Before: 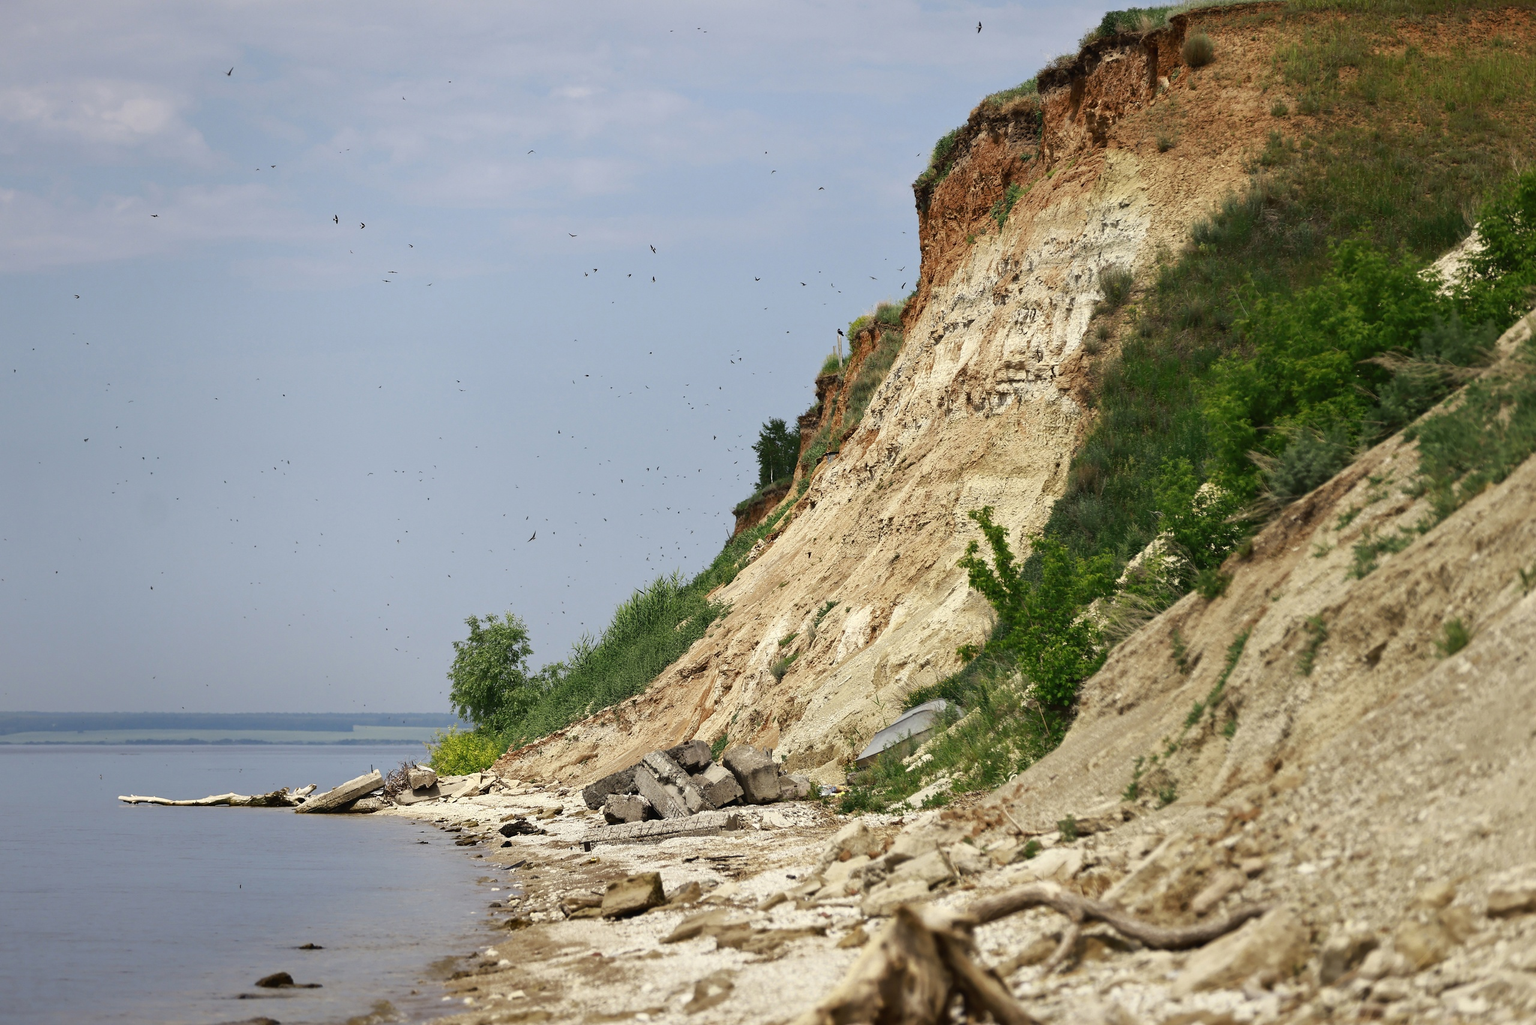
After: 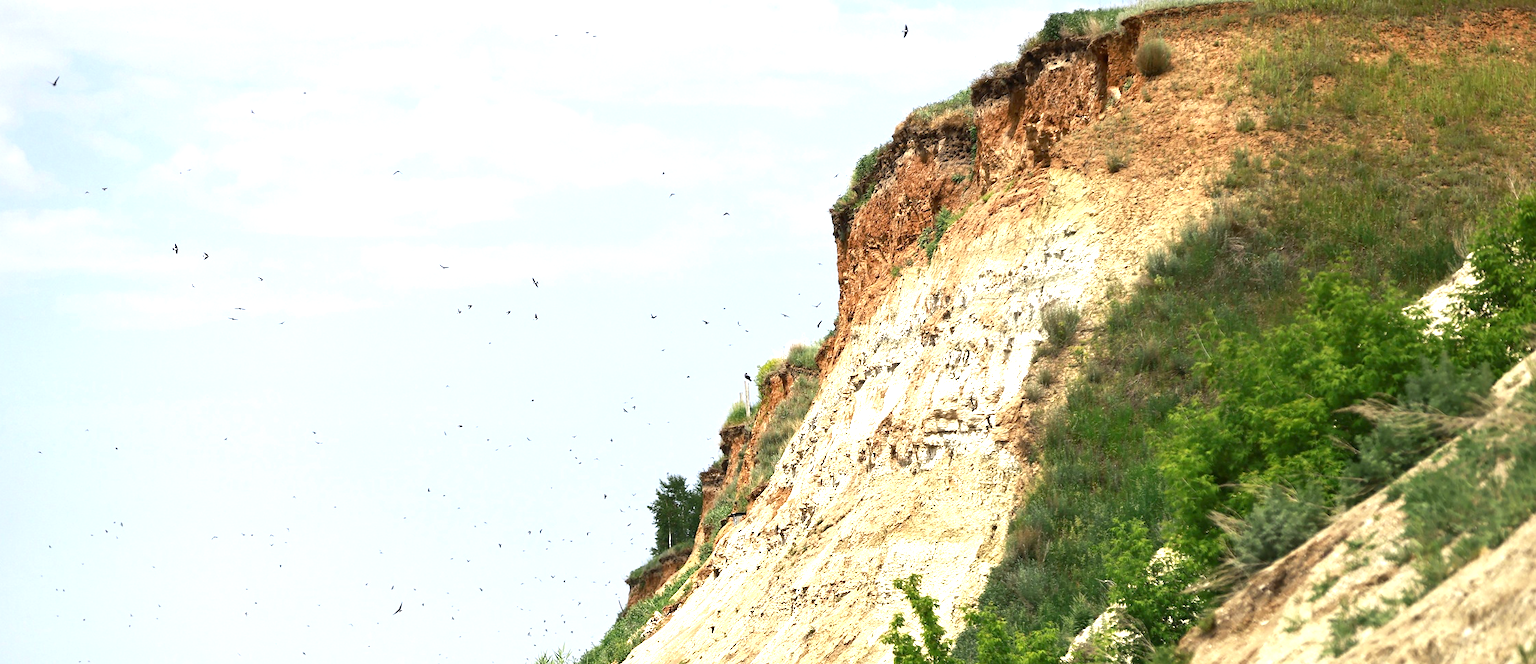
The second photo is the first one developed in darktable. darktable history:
exposure: black level correction 0.001, exposure 1.3 EV, compensate highlight preservation false
crop and rotate: left 11.812%, bottom 42.776%
color balance: input saturation 99%
